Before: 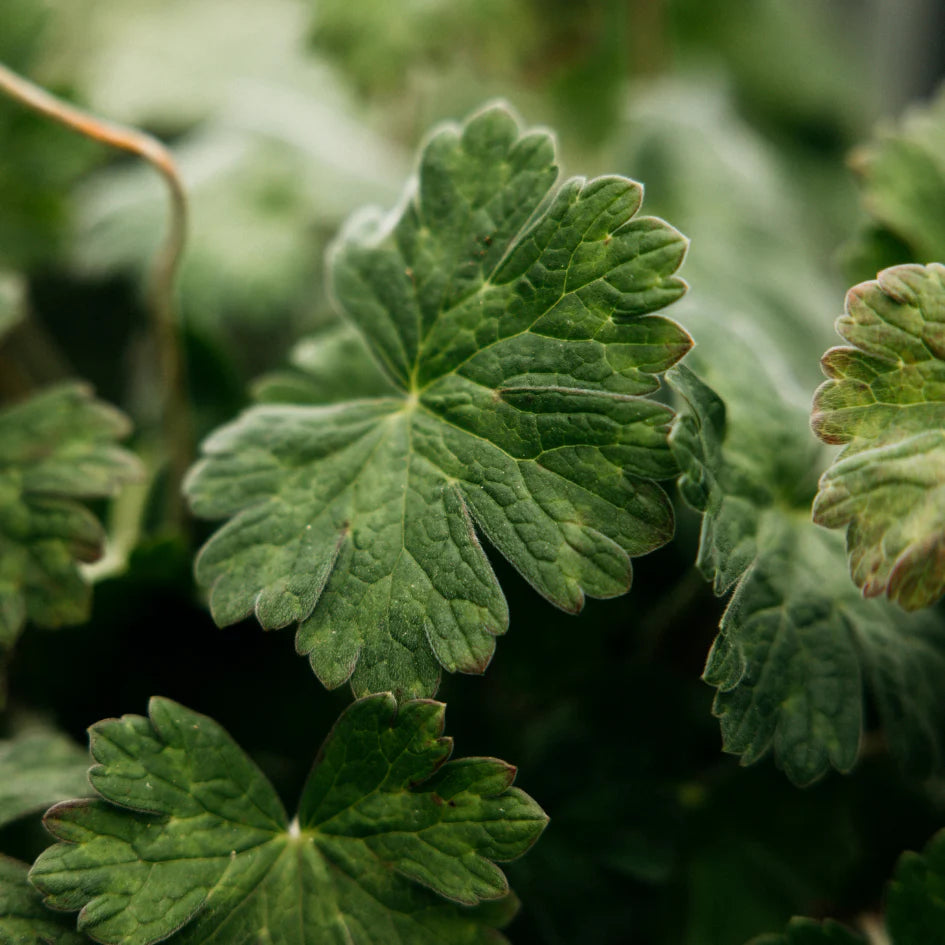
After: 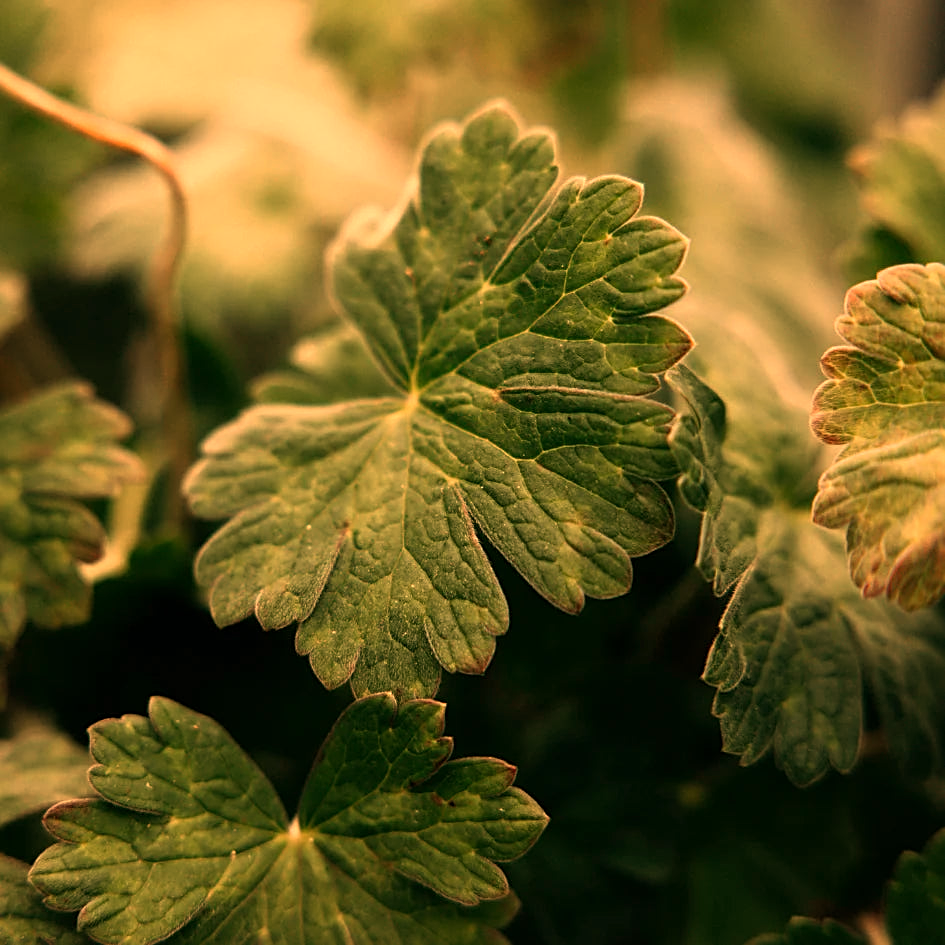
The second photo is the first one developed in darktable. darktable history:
white balance: red 1.467, blue 0.684
sharpen: on, module defaults
